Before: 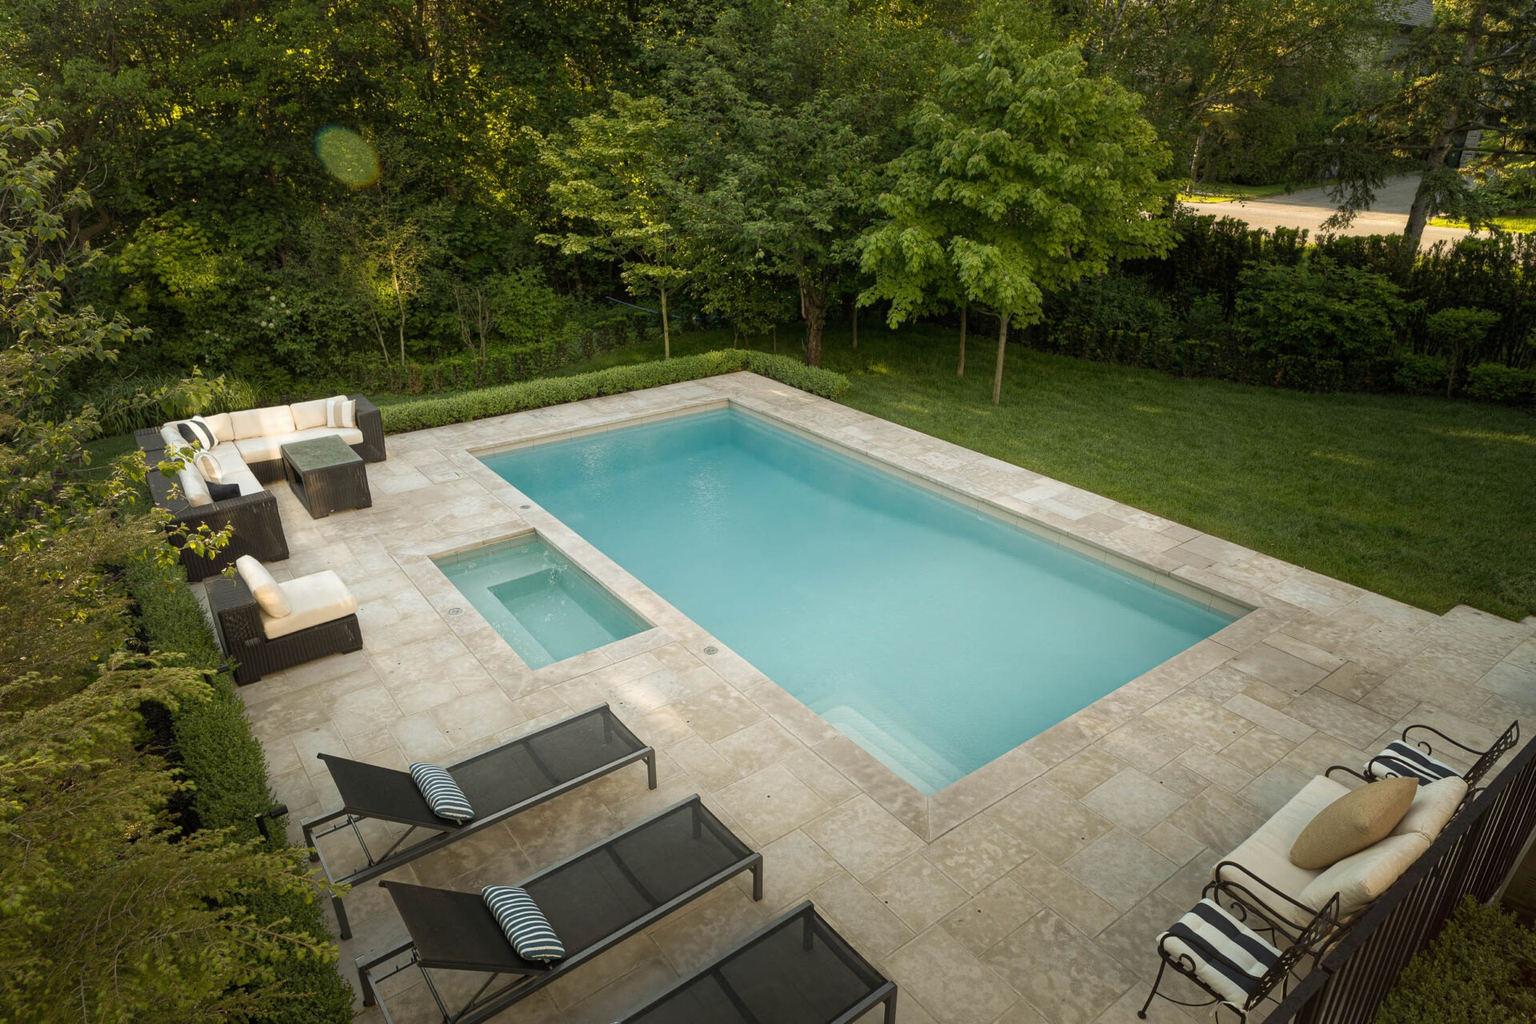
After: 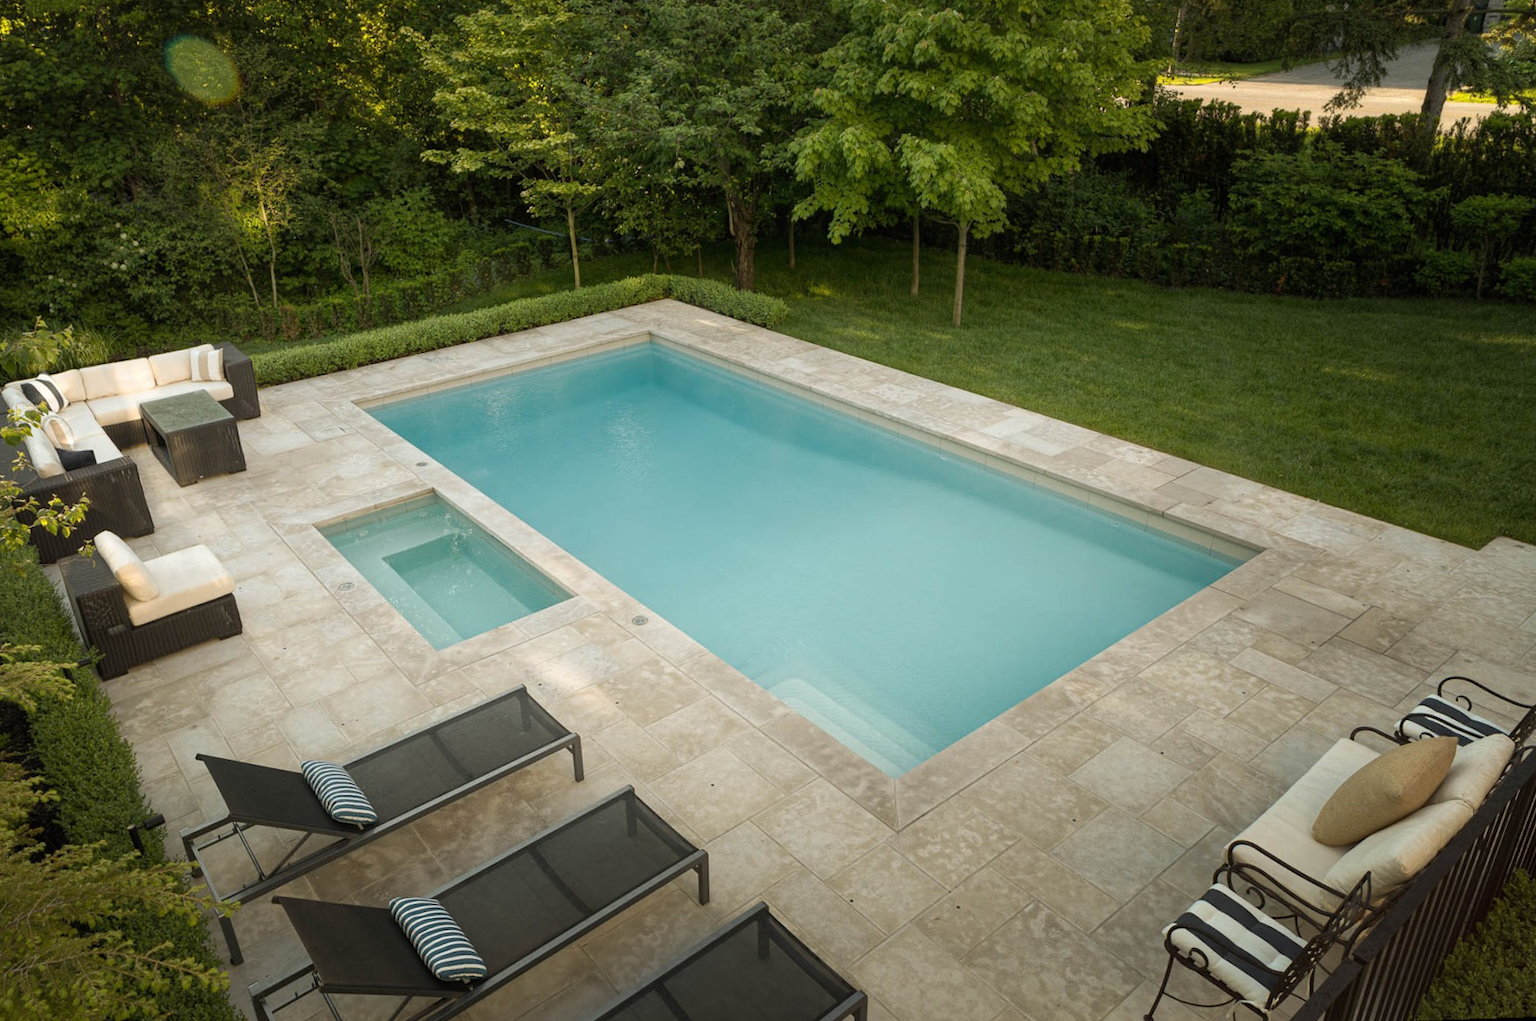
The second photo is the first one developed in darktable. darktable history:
crop and rotate: left 8.262%, top 9.226%
rotate and perspective: rotation -2.12°, lens shift (vertical) 0.009, lens shift (horizontal) -0.008, automatic cropping original format, crop left 0.036, crop right 0.964, crop top 0.05, crop bottom 0.959
